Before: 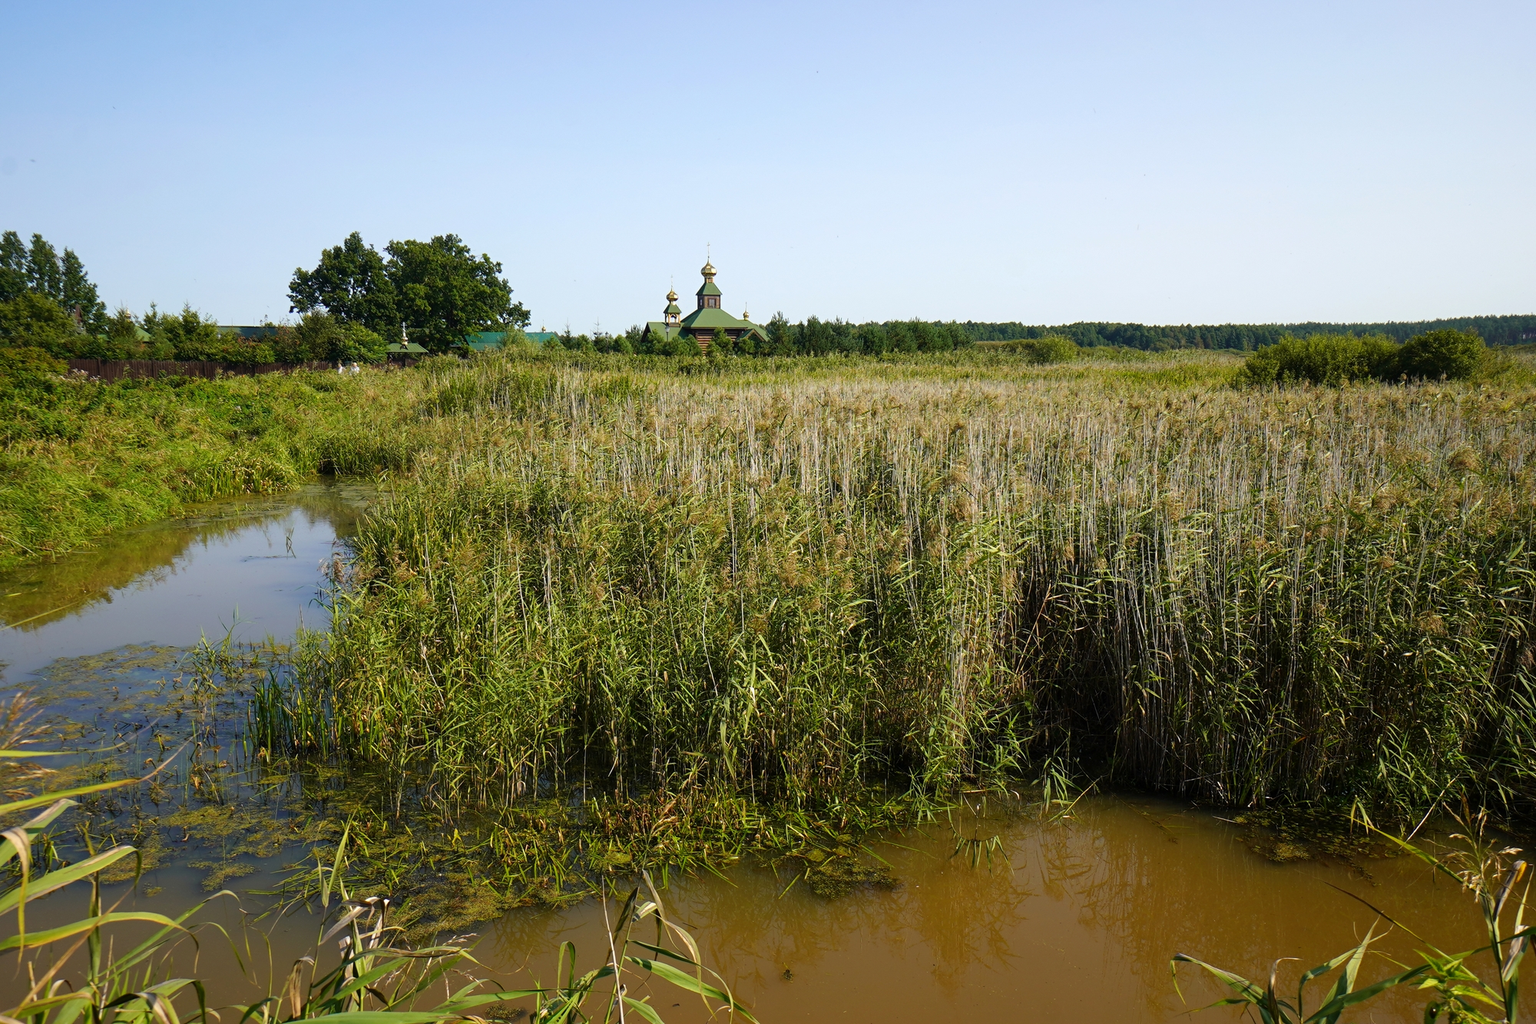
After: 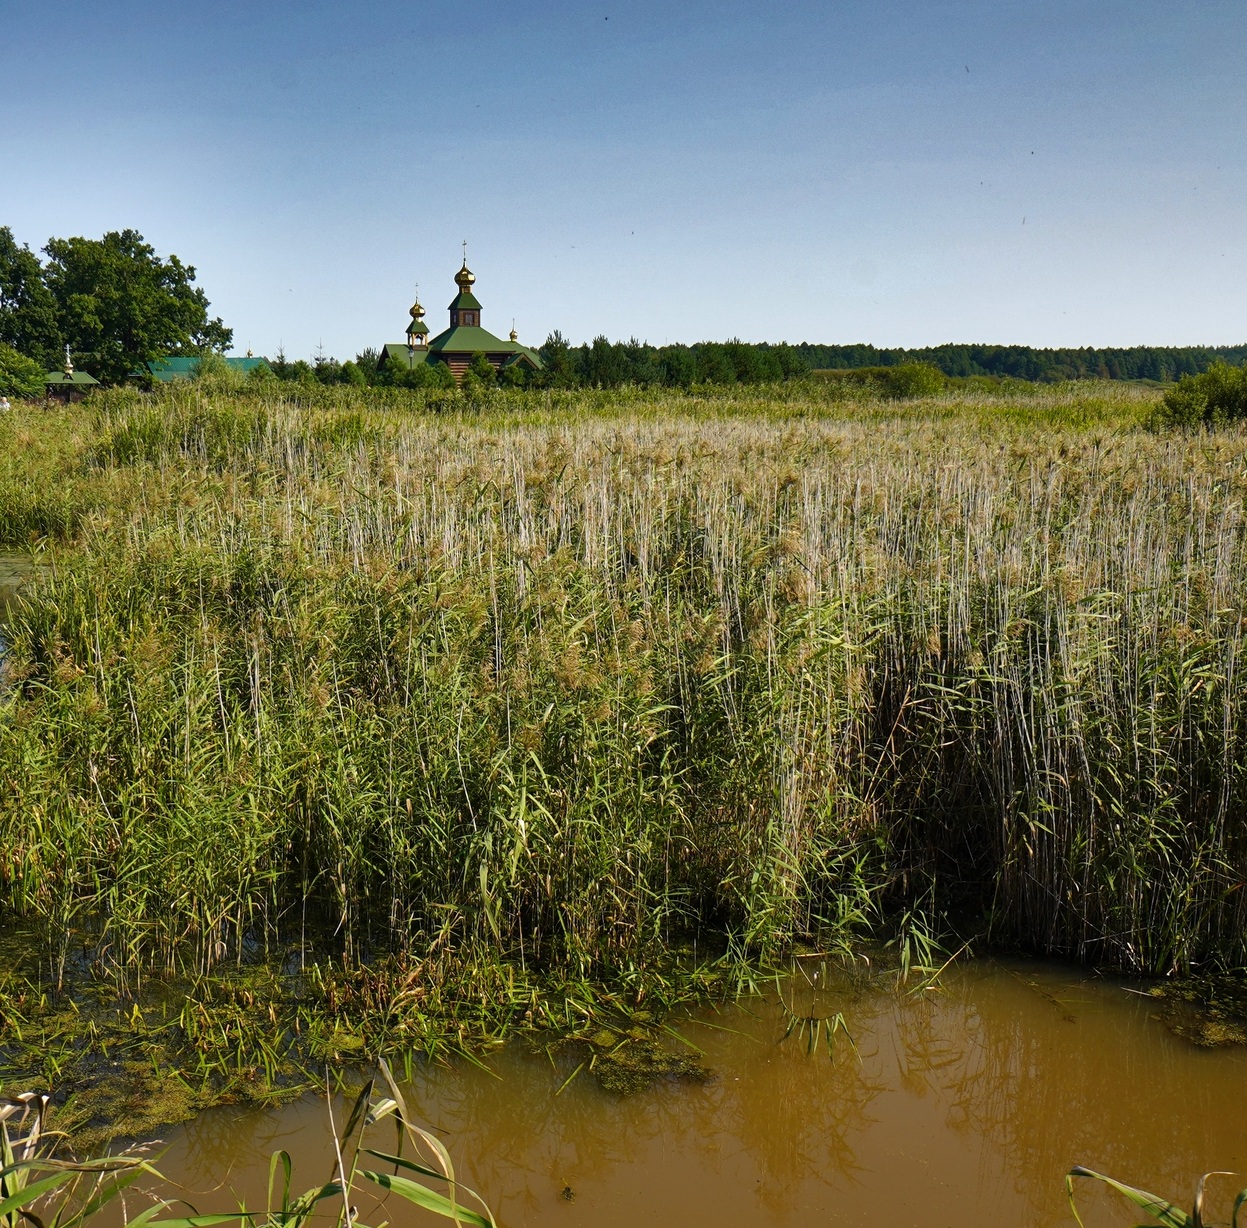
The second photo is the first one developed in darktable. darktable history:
crop and rotate: left 22.918%, top 5.629%, right 14.711%, bottom 2.247%
shadows and highlights: shadows 20.91, highlights -82.73, soften with gaussian
